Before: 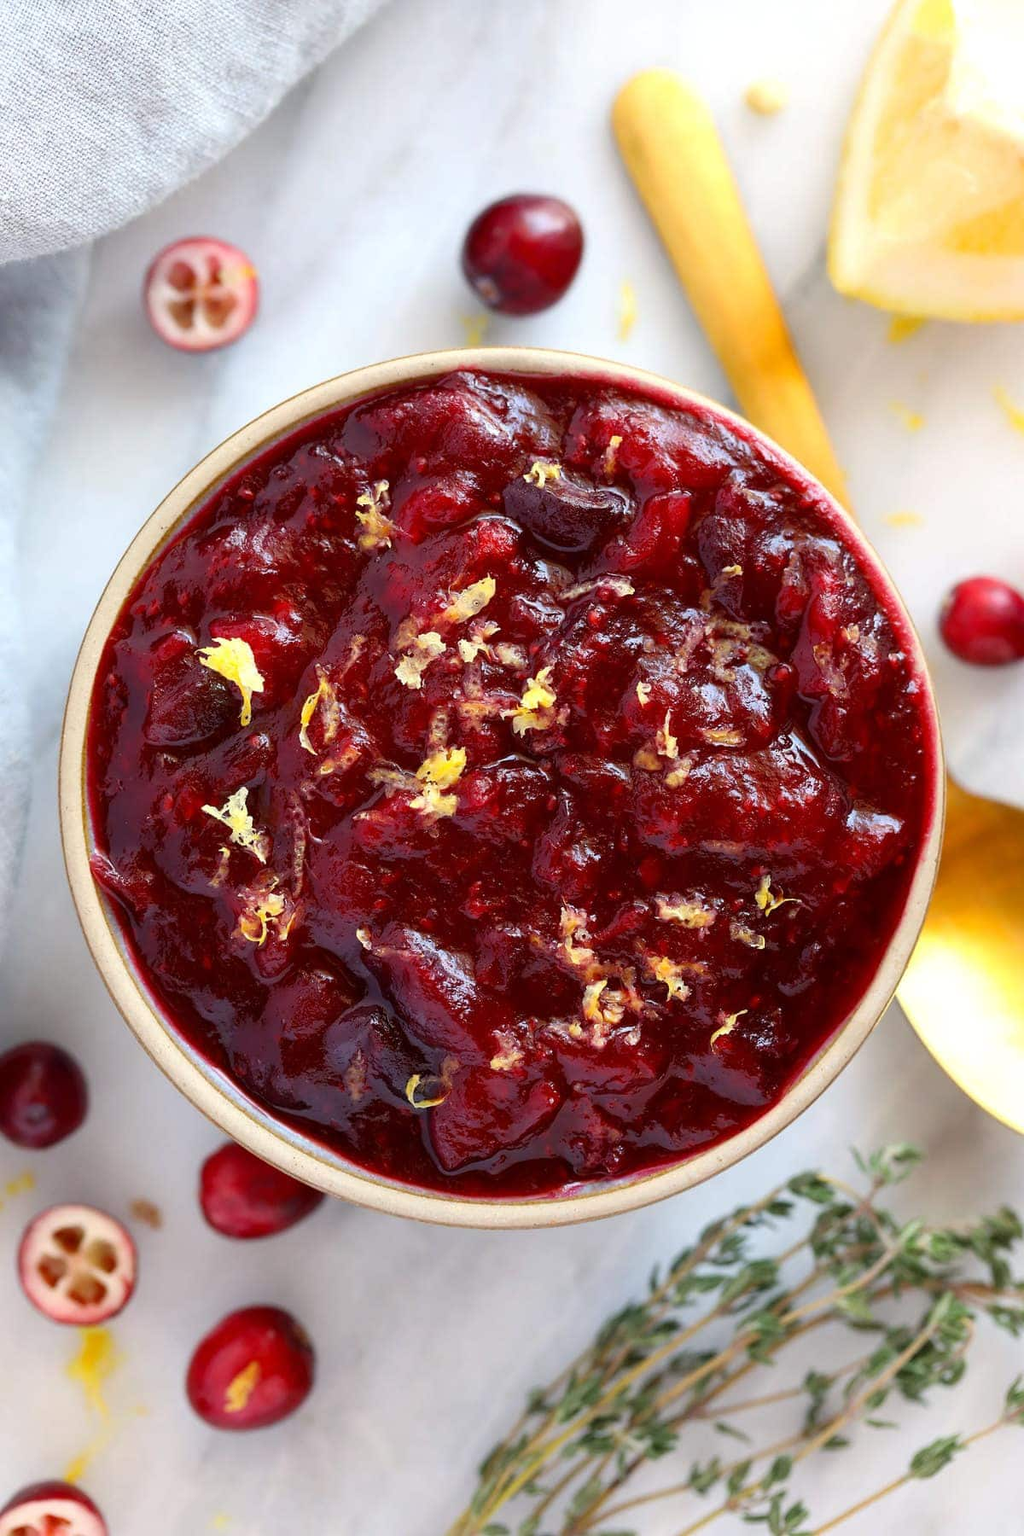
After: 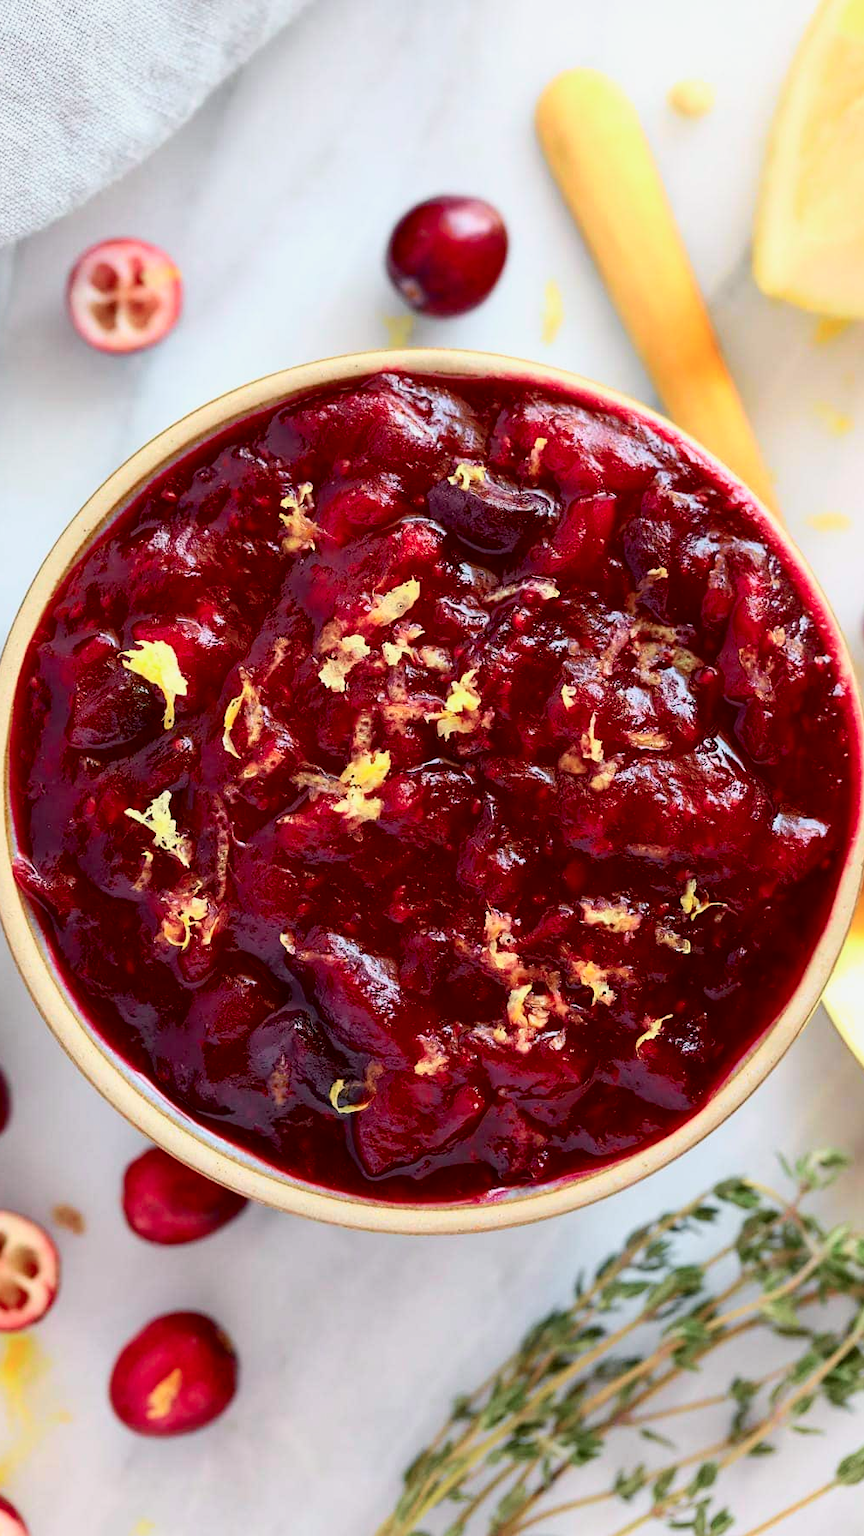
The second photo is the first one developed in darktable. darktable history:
crop: left 7.598%, right 7.873%
tone curve: curves: ch0 [(0, 0) (0.058, 0.027) (0.214, 0.183) (0.304, 0.288) (0.522, 0.549) (0.658, 0.7) (0.741, 0.775) (0.844, 0.866) (0.986, 0.957)]; ch1 [(0, 0) (0.172, 0.123) (0.312, 0.296) (0.437, 0.429) (0.471, 0.469) (0.502, 0.5) (0.513, 0.515) (0.572, 0.603) (0.617, 0.653) (0.68, 0.724) (0.889, 0.924) (1, 1)]; ch2 [(0, 0) (0.411, 0.424) (0.489, 0.49) (0.502, 0.5) (0.517, 0.519) (0.549, 0.578) (0.604, 0.628) (0.693, 0.686) (1, 1)], color space Lab, independent channels, preserve colors none
